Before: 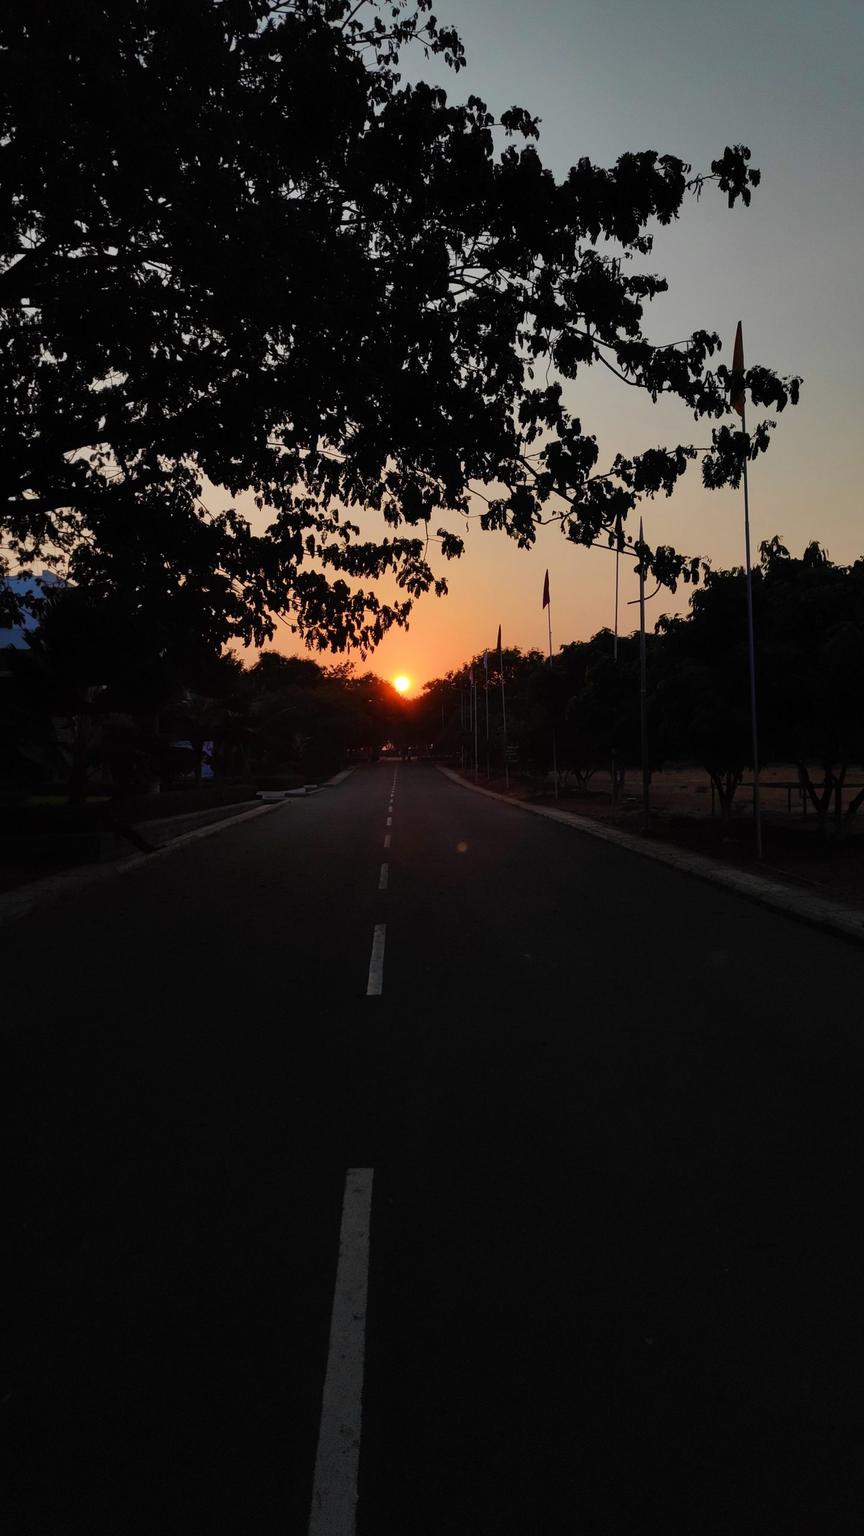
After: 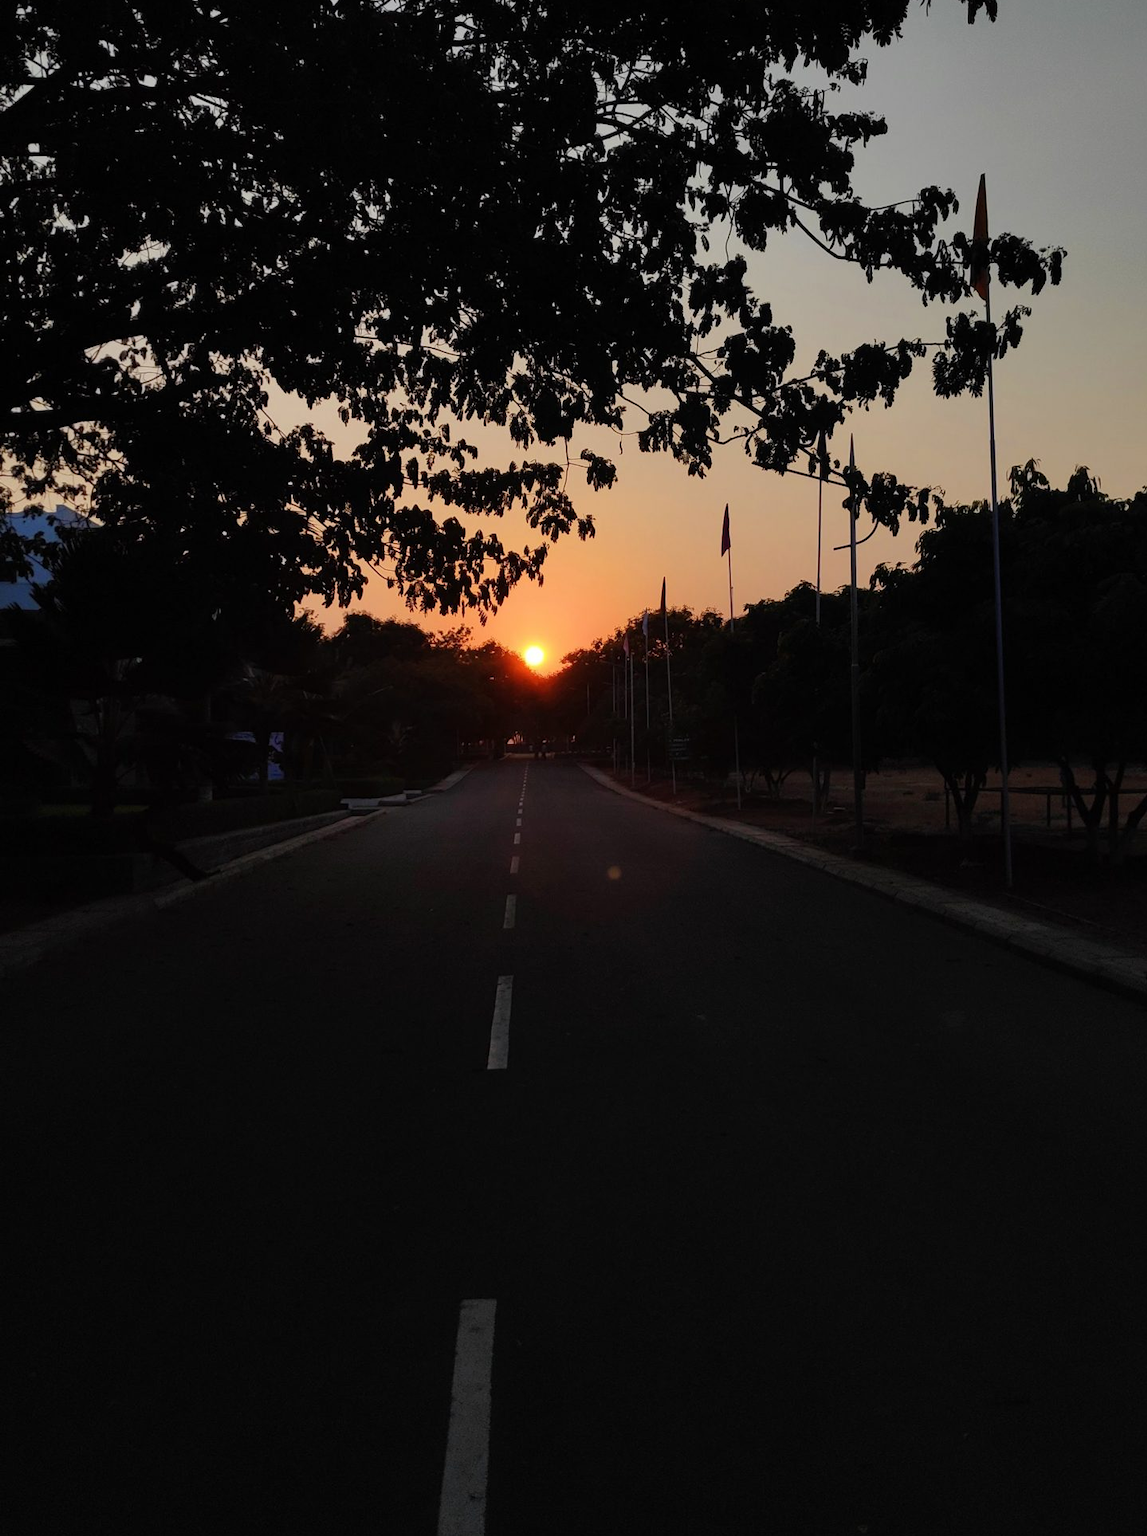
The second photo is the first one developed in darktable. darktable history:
crop and rotate: top 12.388%, bottom 12.32%
